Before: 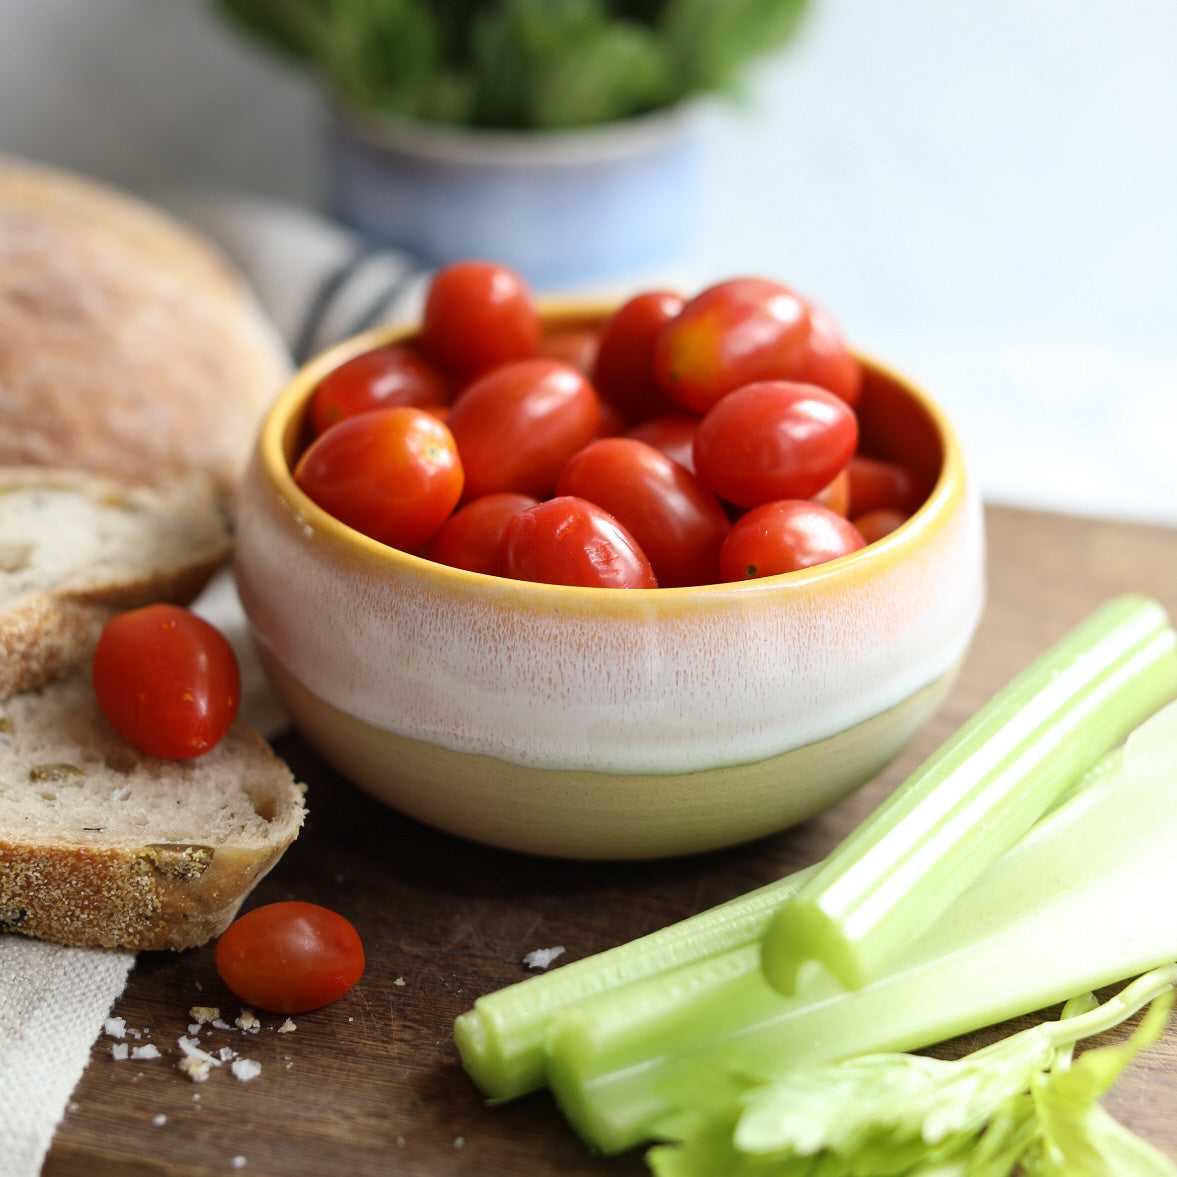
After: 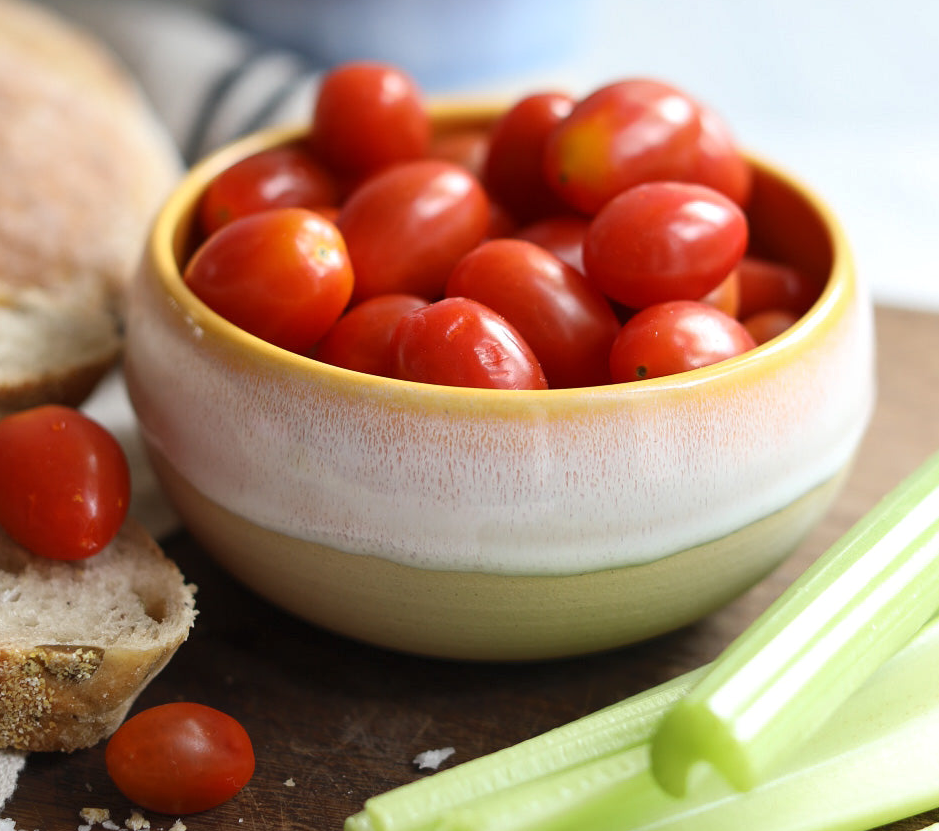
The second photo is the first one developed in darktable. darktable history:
crop: left 9.423%, top 16.929%, right 10.719%, bottom 12.404%
tone equalizer: -7 EV 0.091 EV, smoothing diameter 24.78%, edges refinement/feathering 12.88, preserve details guided filter
shadows and highlights: shadows 63.05, white point adjustment 0.476, highlights -34.19, compress 84.14%
